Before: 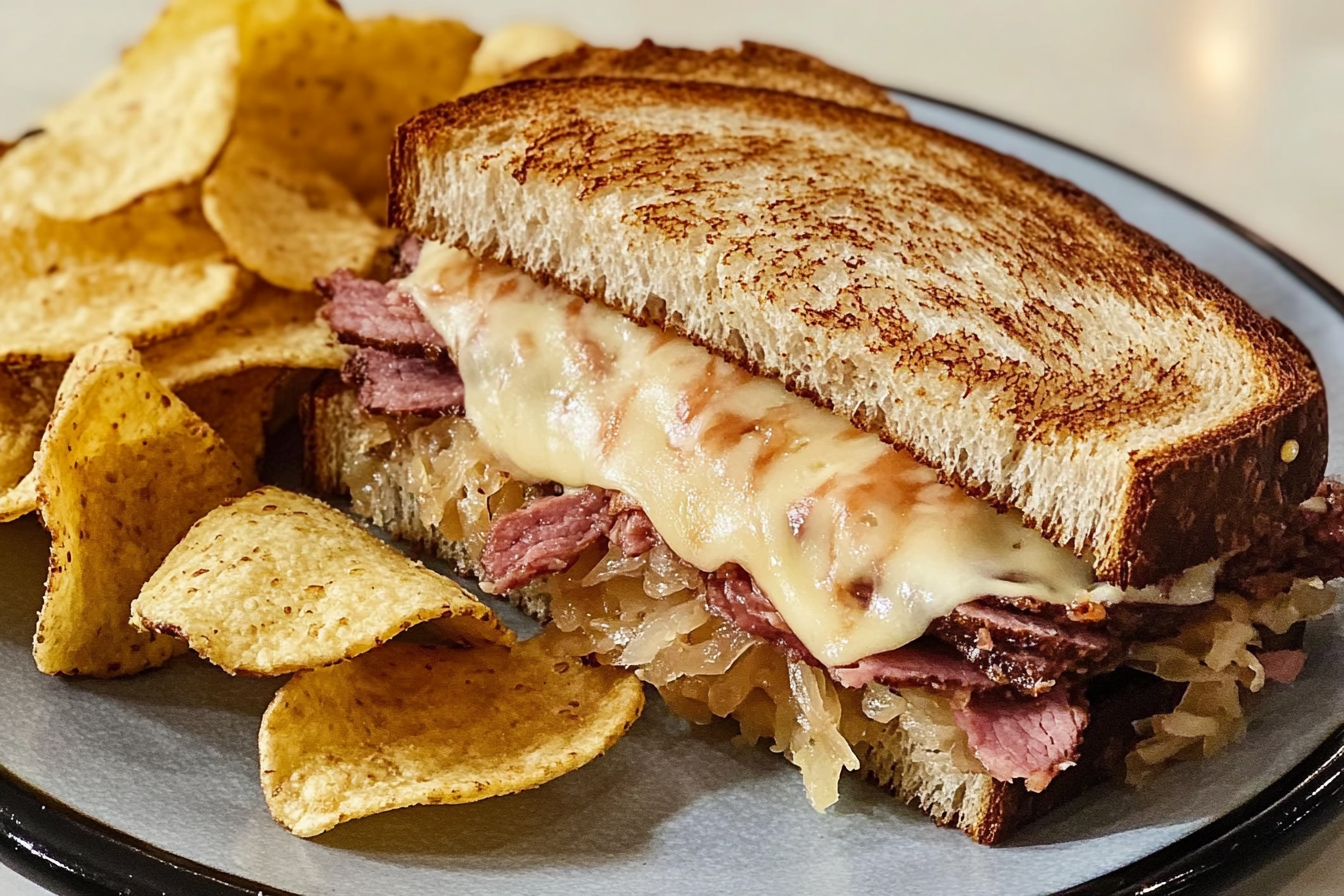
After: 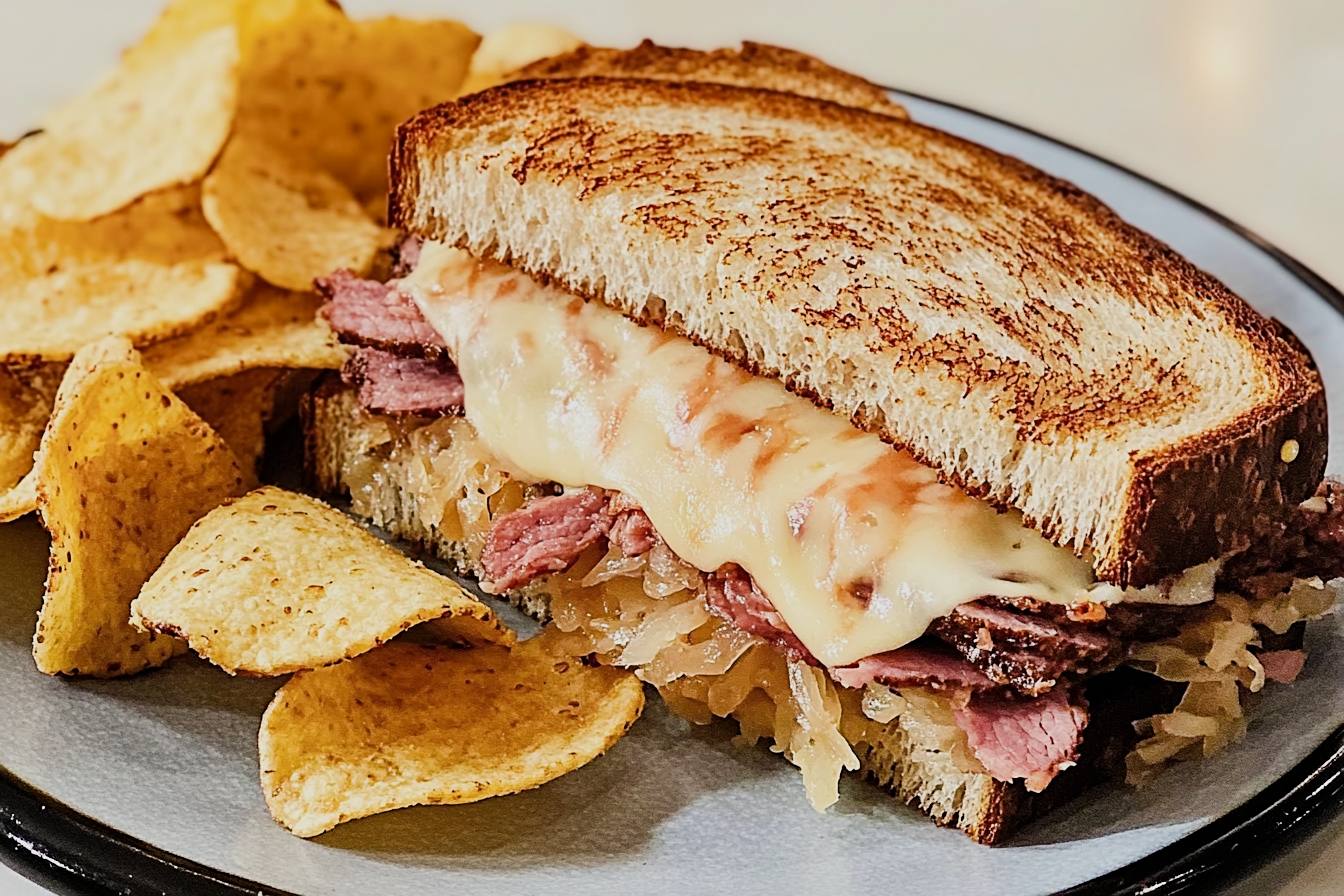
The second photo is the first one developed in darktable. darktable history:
filmic rgb: black relative exposure -7.32 EV, white relative exposure 5.09 EV, hardness 3.2
sharpen: radius 2.529, amount 0.323
exposure: exposure 0.574 EV, compensate highlight preservation false
